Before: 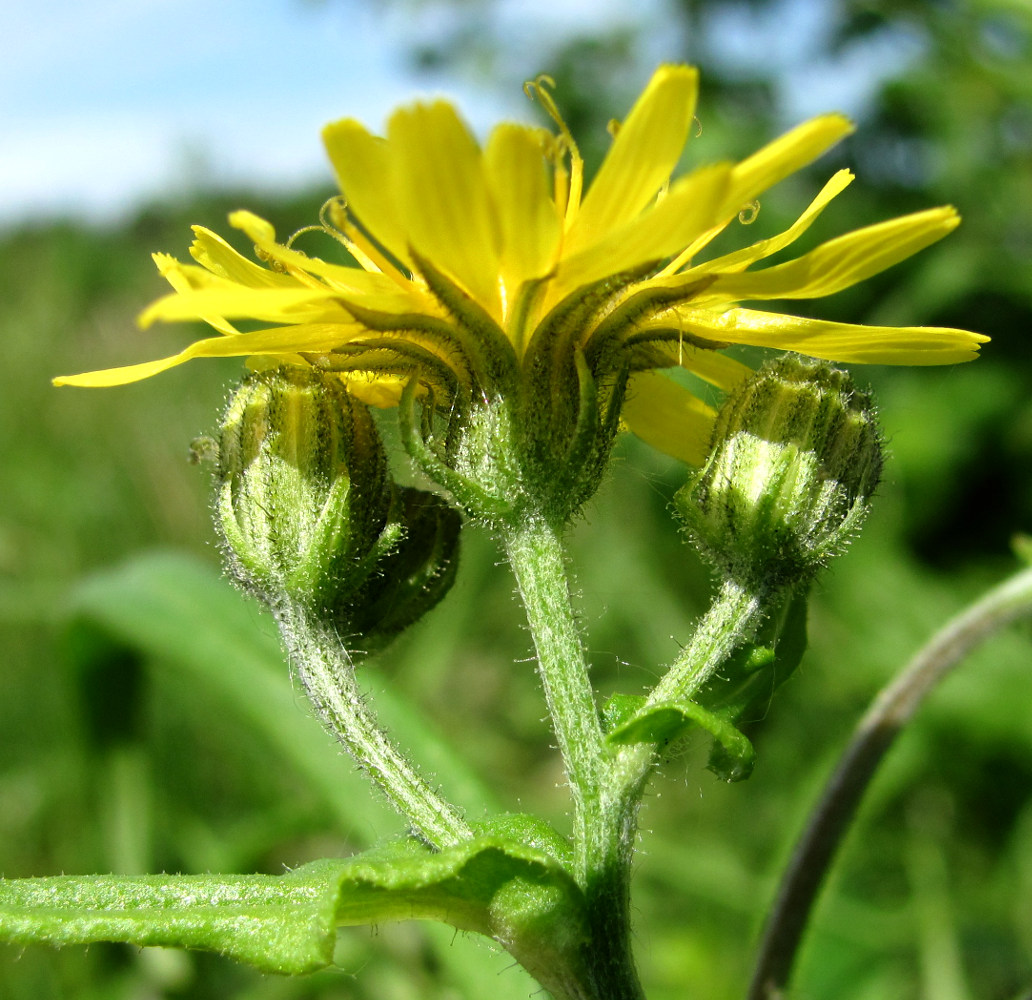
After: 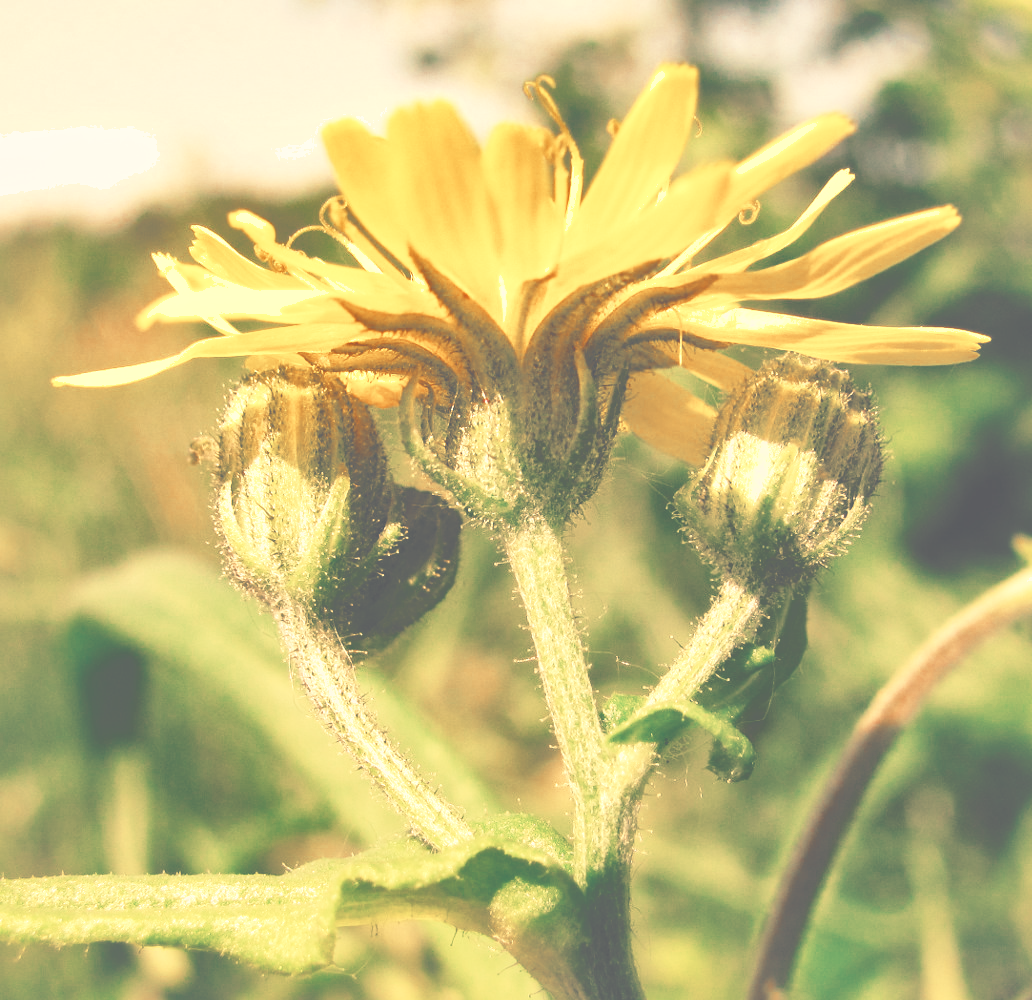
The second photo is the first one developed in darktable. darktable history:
white balance: red 1.467, blue 0.684
shadows and highlights: on, module defaults
exposure: black level correction -0.062, exposure -0.05 EV, compensate highlight preservation false
tone curve: curves: ch0 [(0, 0) (0.004, 0.001) (0.133, 0.112) (0.325, 0.362) (0.832, 0.893) (1, 1)], color space Lab, linked channels, preserve colors none
base curve: curves: ch0 [(0, 0) (0.028, 0.03) (0.121, 0.232) (0.46, 0.748) (0.859, 0.968) (1, 1)], preserve colors none
color zones: curves: ch0 [(0, 0.5) (0.125, 0.4) (0.25, 0.5) (0.375, 0.4) (0.5, 0.4) (0.625, 0.35) (0.75, 0.35) (0.875, 0.5)]; ch1 [(0, 0.35) (0.125, 0.45) (0.25, 0.35) (0.375, 0.35) (0.5, 0.35) (0.625, 0.35) (0.75, 0.45) (0.875, 0.35)]; ch2 [(0, 0.6) (0.125, 0.5) (0.25, 0.5) (0.375, 0.6) (0.5, 0.6) (0.625, 0.5) (0.75, 0.5) (0.875, 0.5)]
local contrast: mode bilateral grid, contrast 10, coarseness 25, detail 115%, midtone range 0.2
color balance rgb: shadows lift › hue 87.51°, highlights gain › chroma 1.62%, highlights gain › hue 55.1°, global offset › chroma 0.06%, global offset › hue 253.66°, linear chroma grading › global chroma 0.5%
